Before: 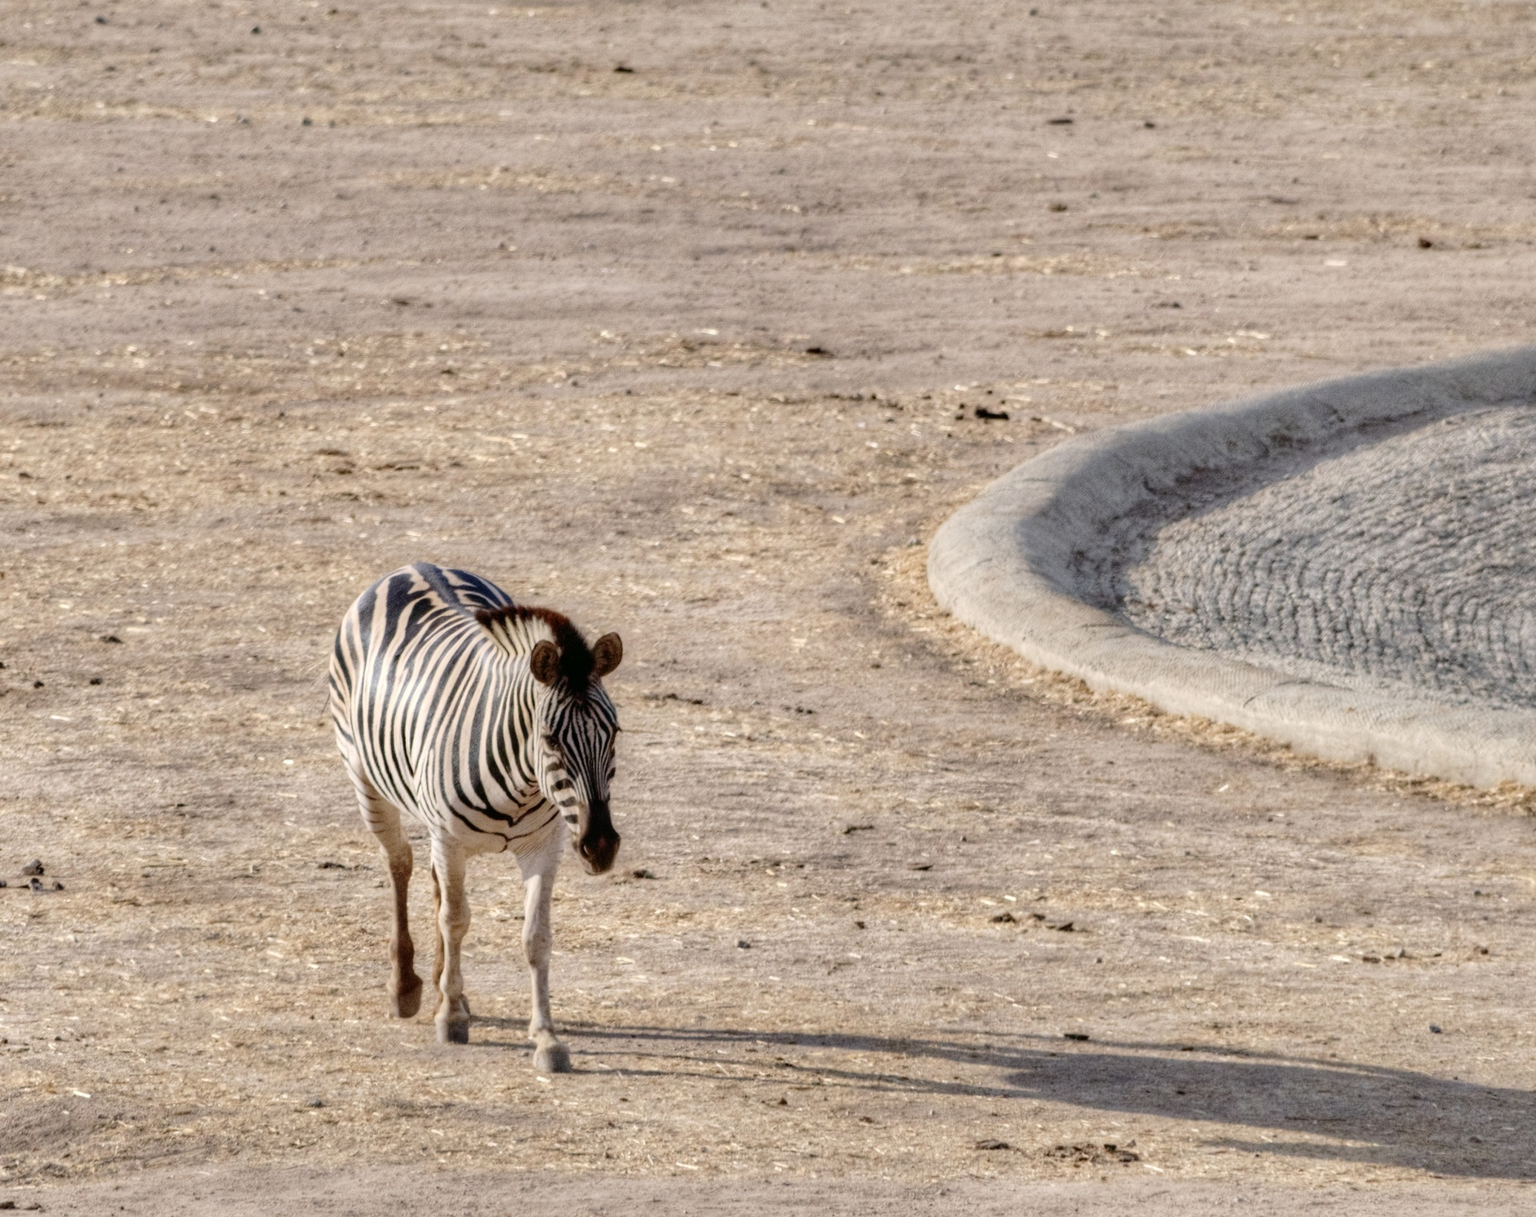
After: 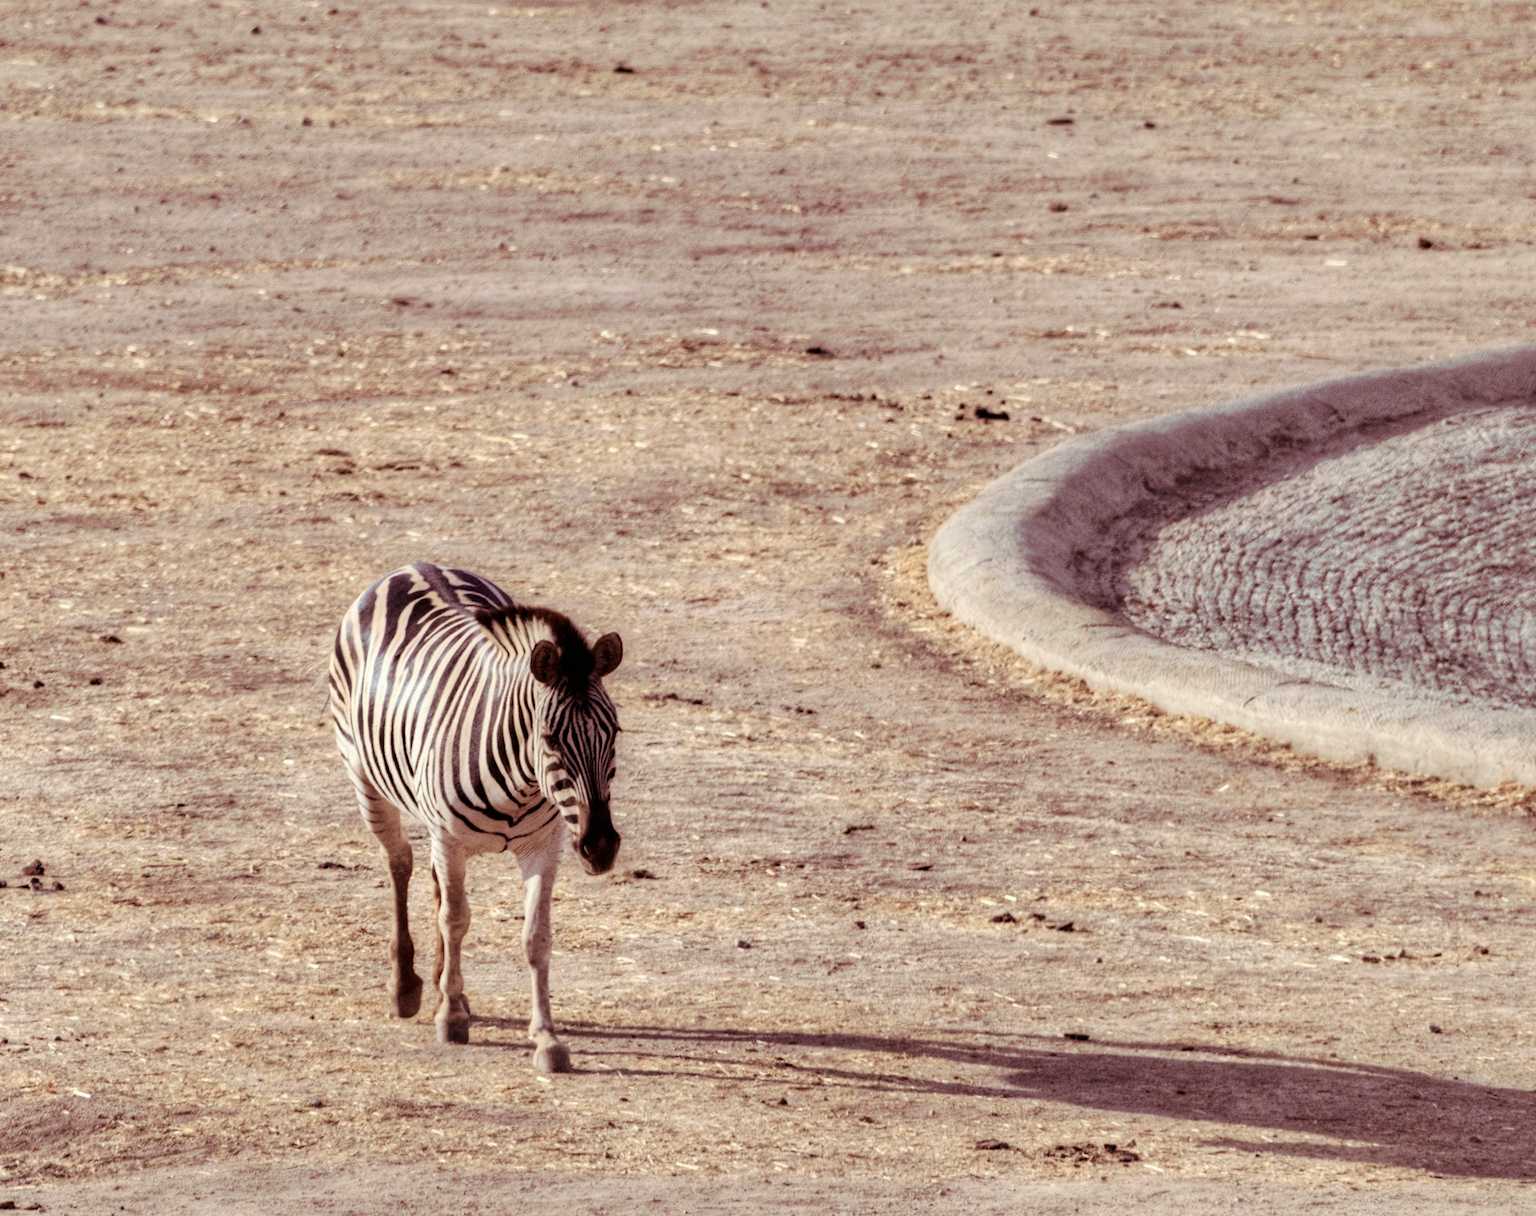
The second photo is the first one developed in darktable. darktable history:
split-toning: on, module defaults
contrast brightness saturation: contrast 0.13, brightness -0.05, saturation 0.16
